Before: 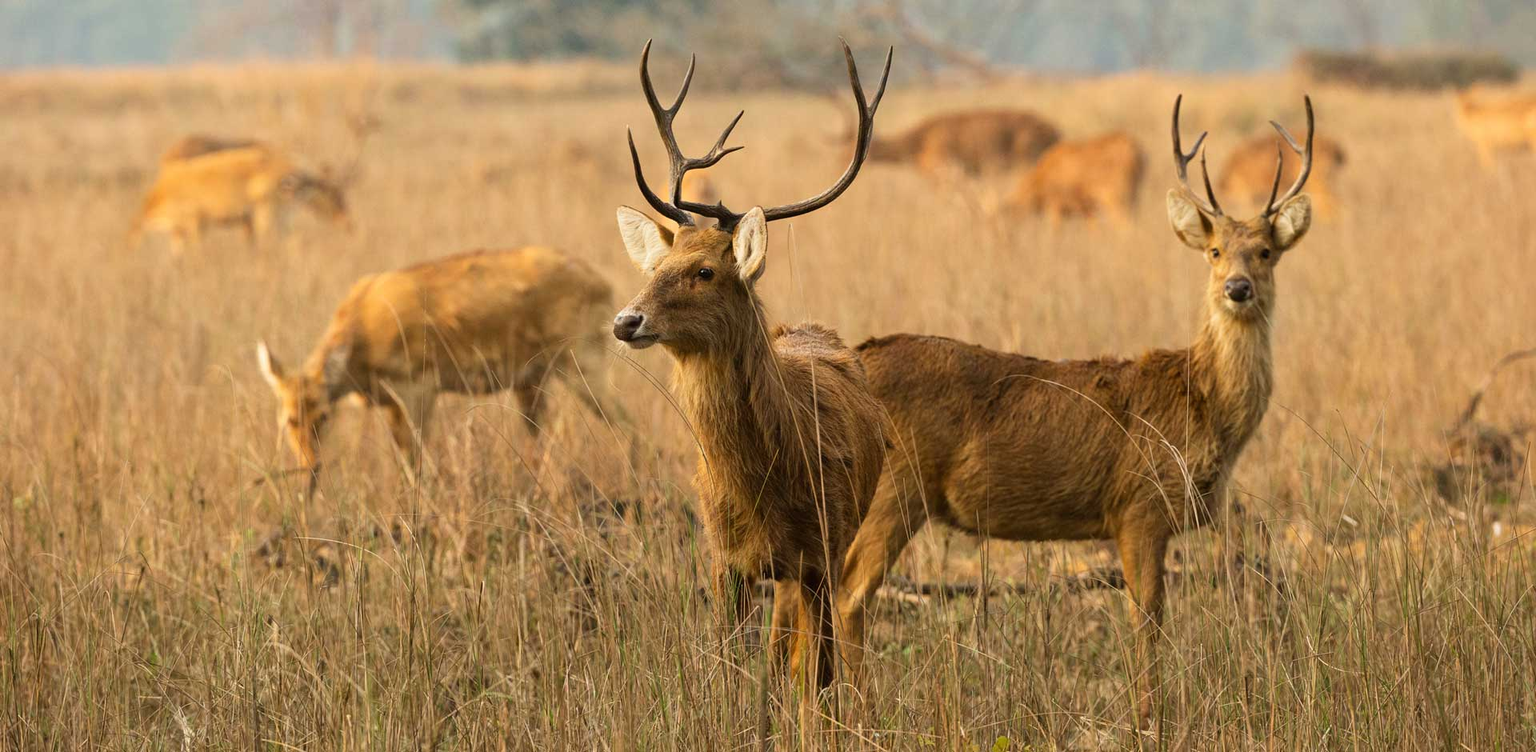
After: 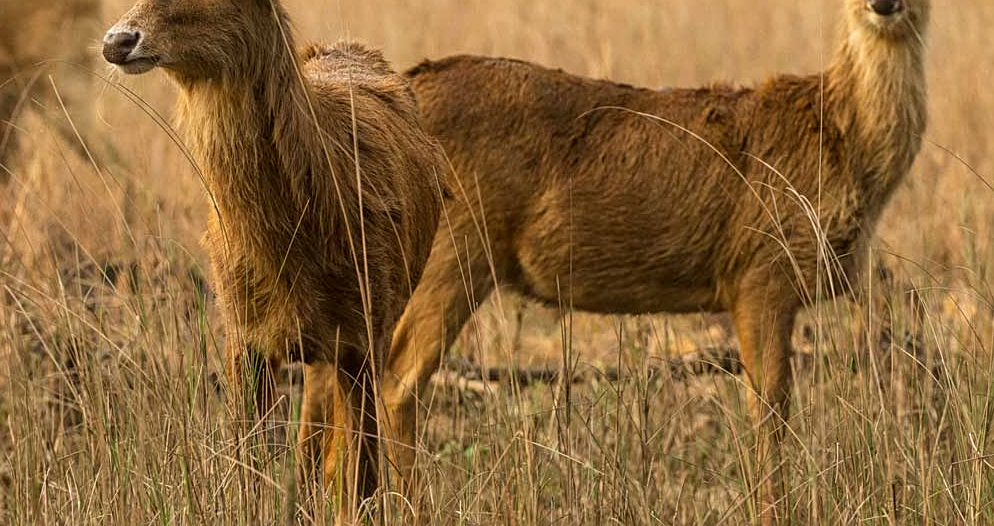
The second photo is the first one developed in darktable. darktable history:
crop: left 34.618%, top 38.604%, right 13.61%, bottom 5.436%
local contrast: on, module defaults
contrast equalizer: y [[0.6 ×6], [0.55 ×6], [0 ×6], [0 ×6], [0 ×6]], mix -0.291
sharpen: on, module defaults
exposure: compensate highlight preservation false
